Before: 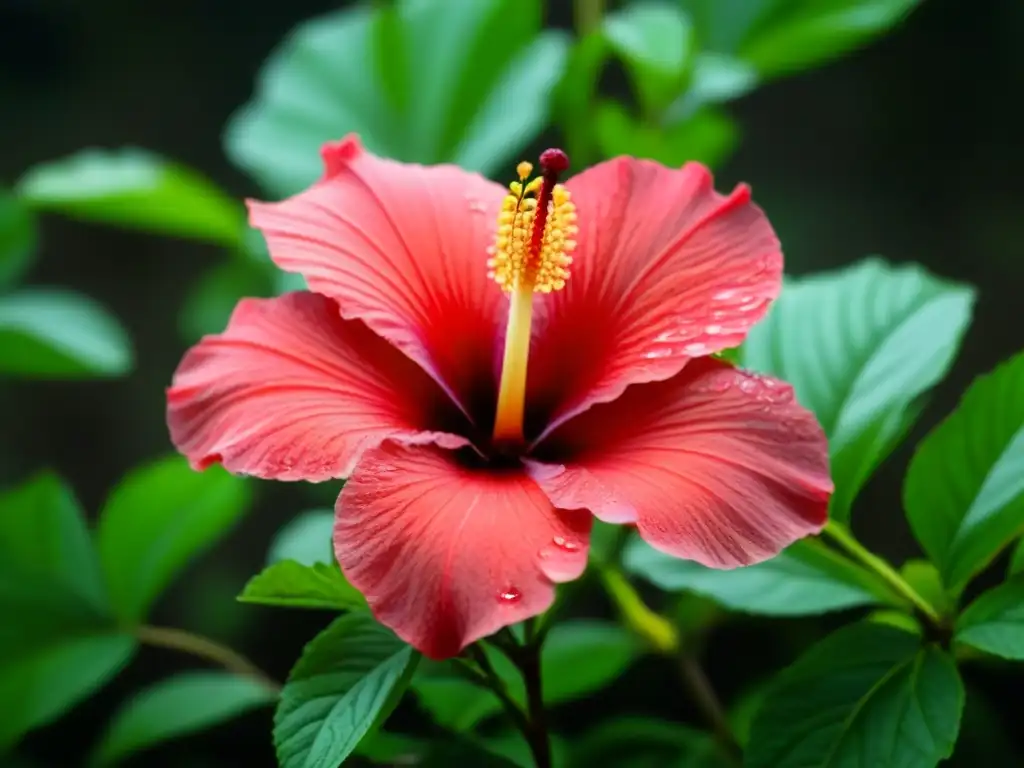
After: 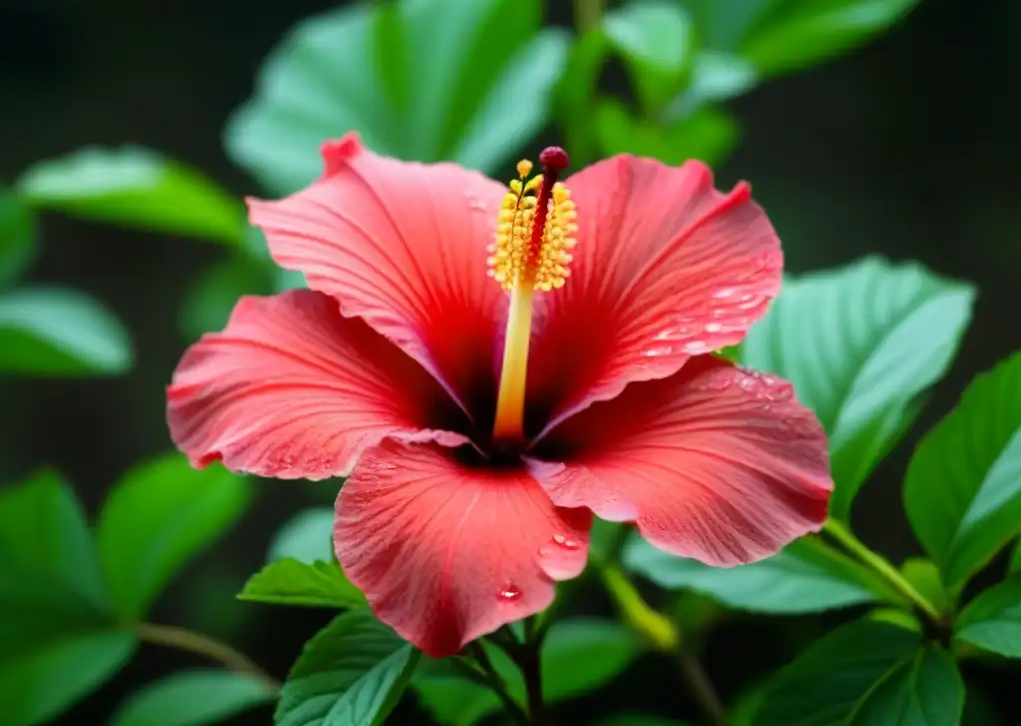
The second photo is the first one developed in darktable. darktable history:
crop: top 0.318%, right 0.254%, bottom 5.099%
